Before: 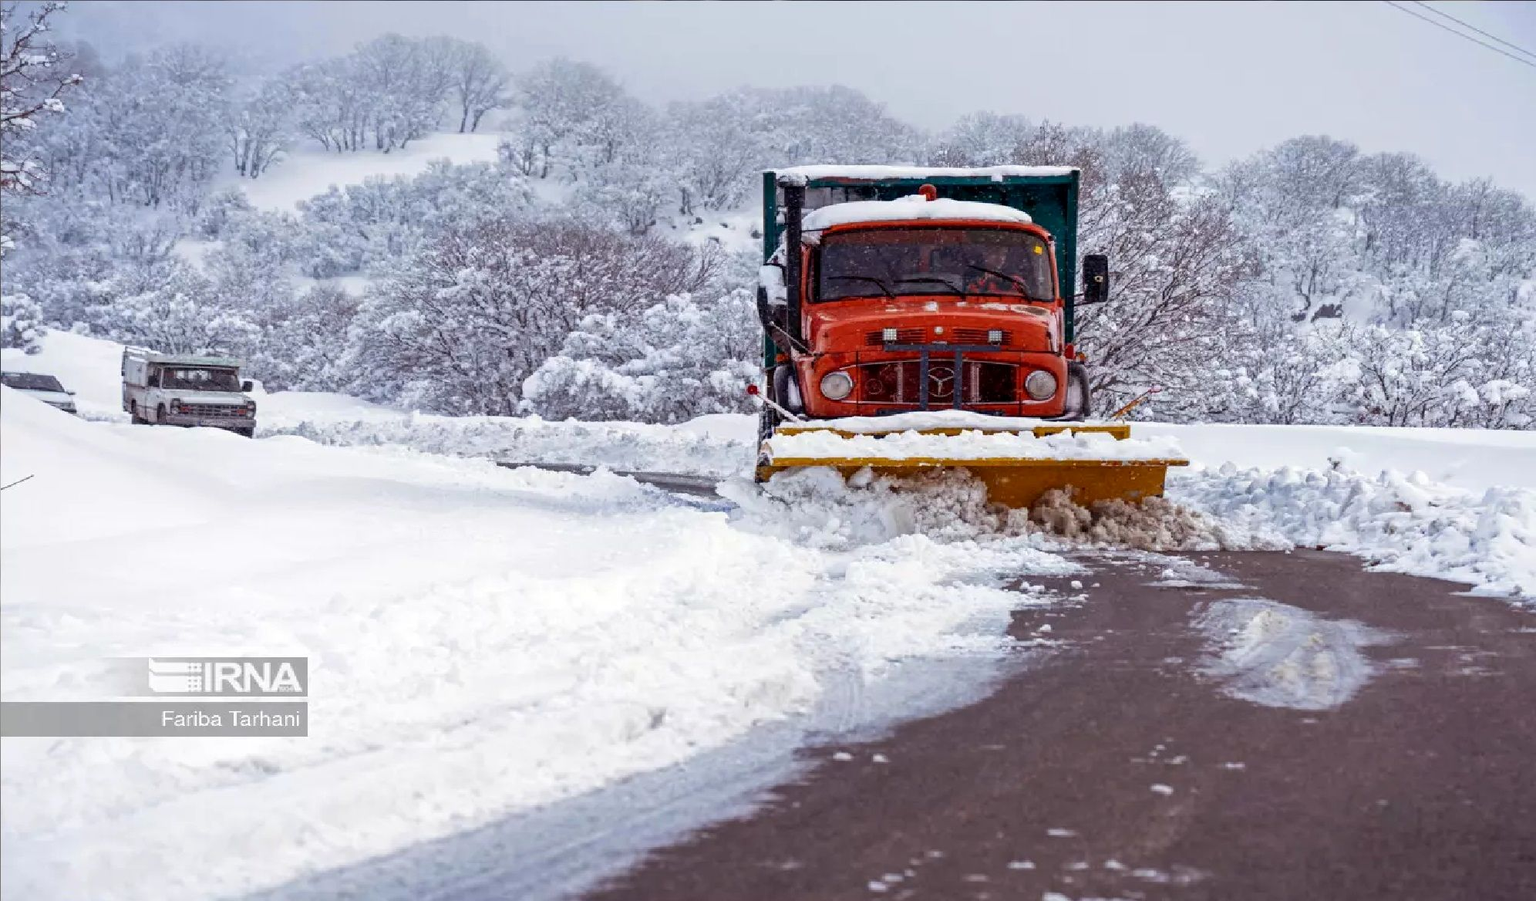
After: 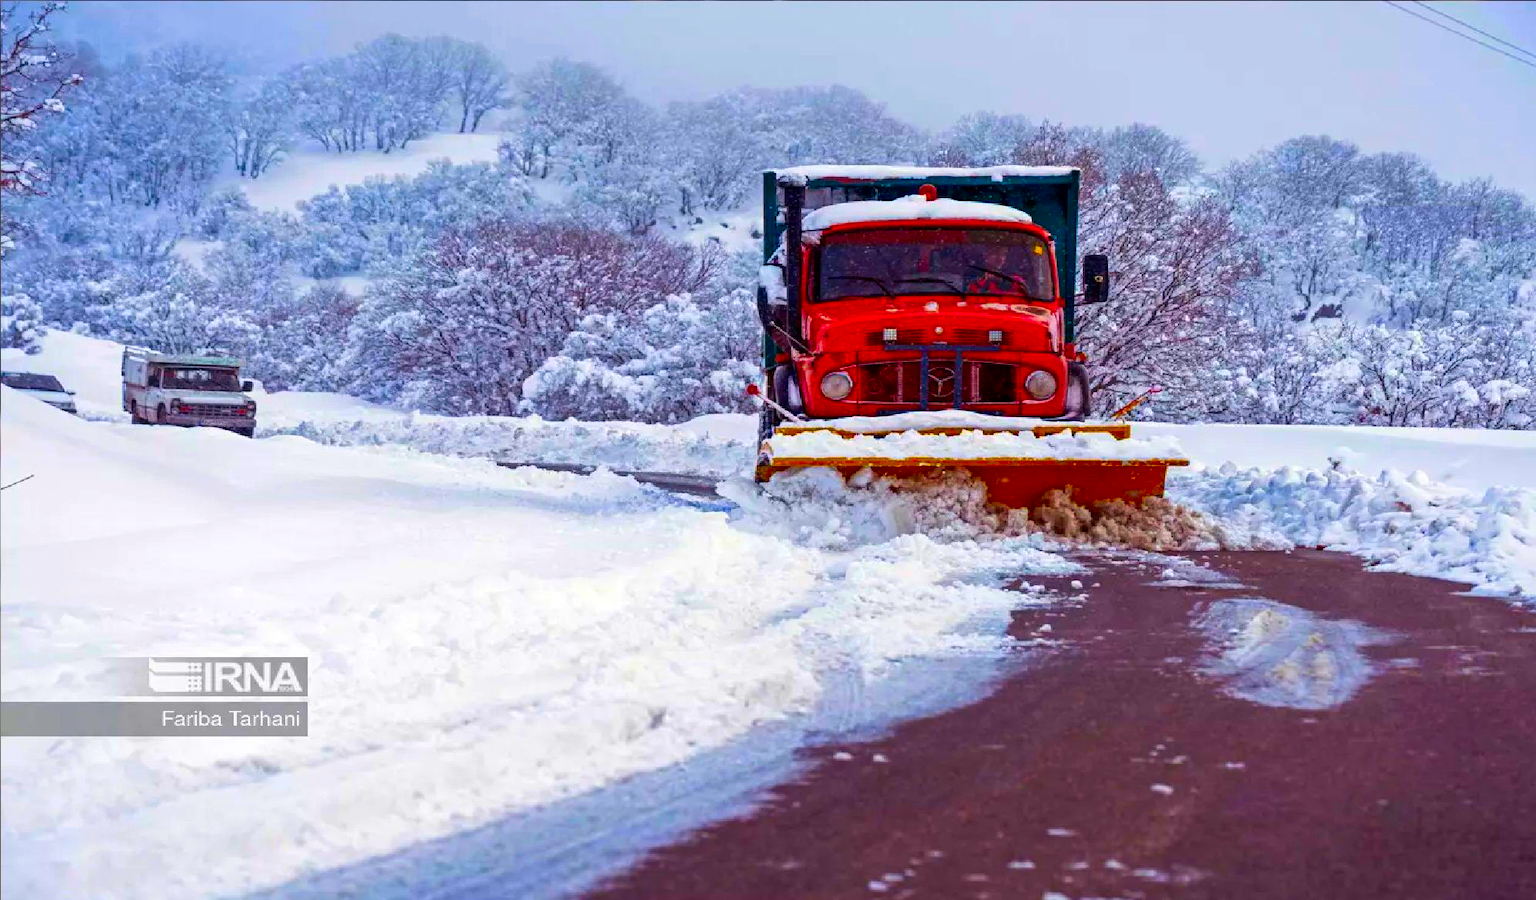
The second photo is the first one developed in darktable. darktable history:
velvia: strength 14.65%
color correction: highlights b* 0.067, saturation 2.2
contrast brightness saturation: brightness -0.098
